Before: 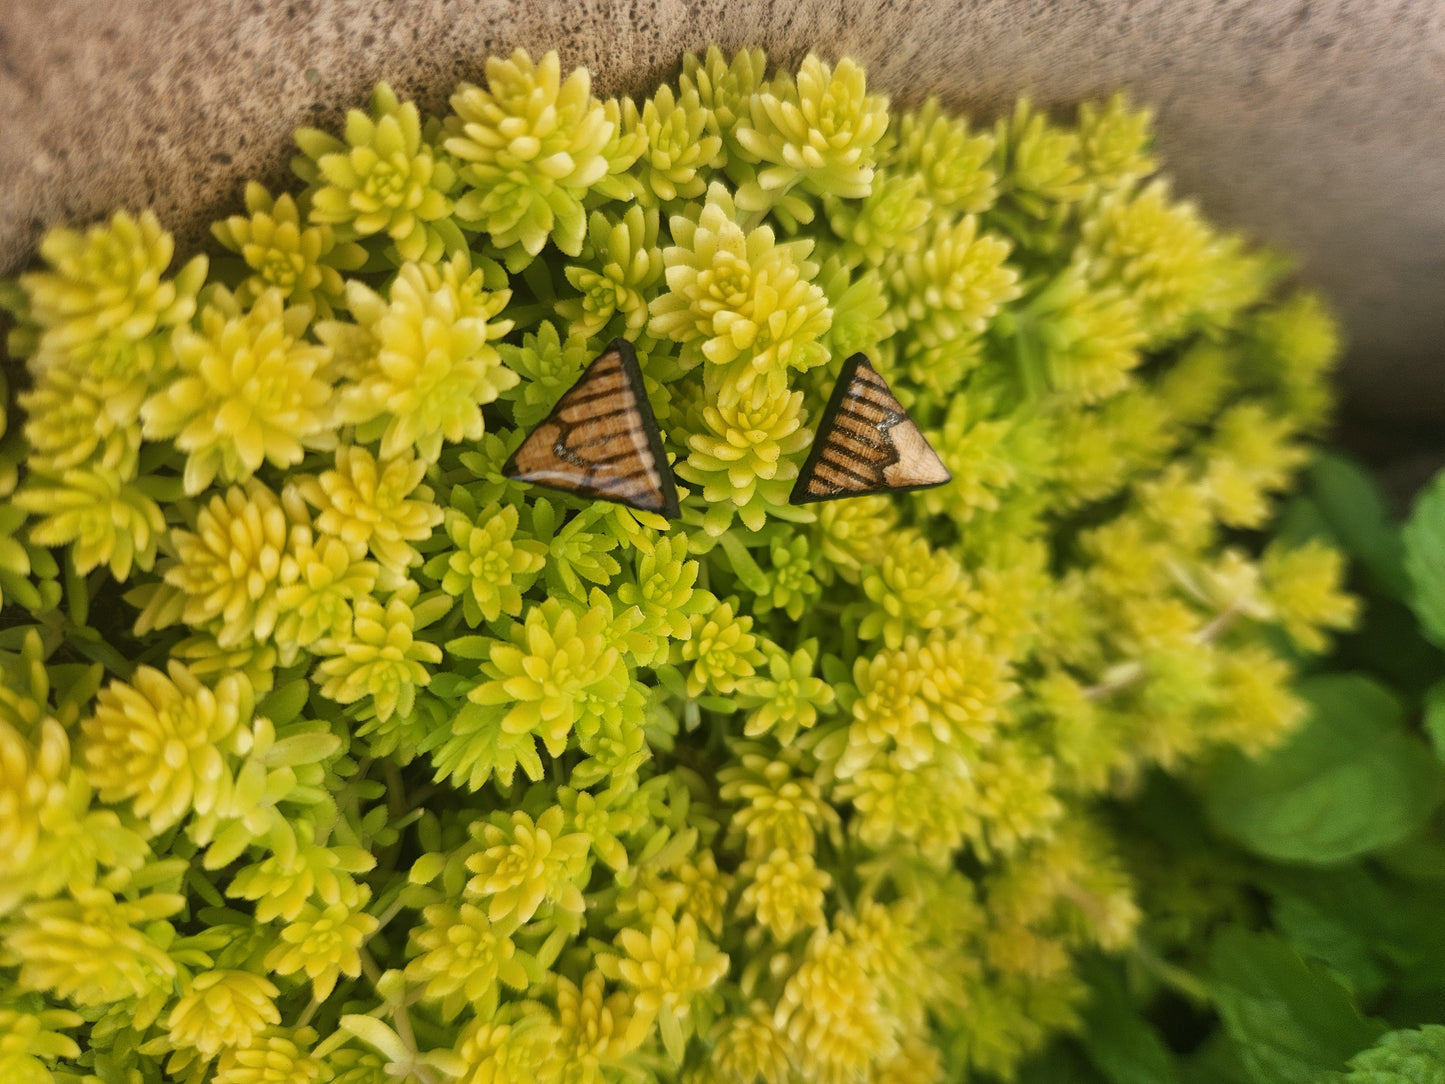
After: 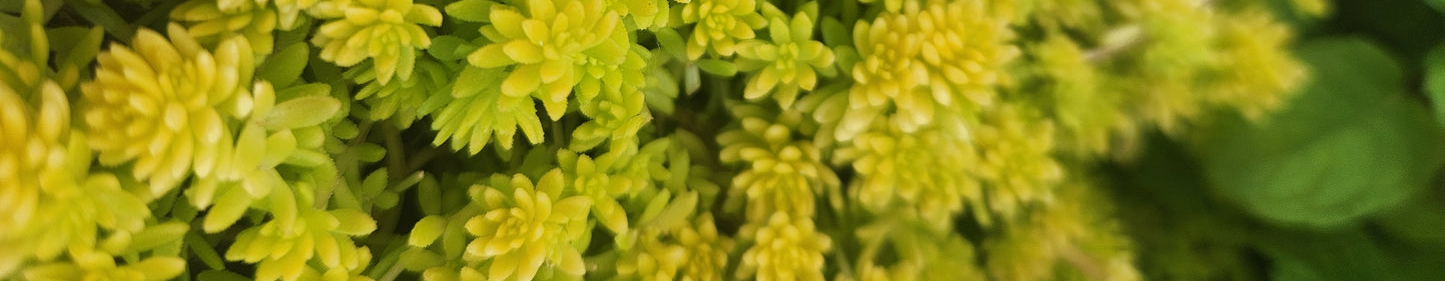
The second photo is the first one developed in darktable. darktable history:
crop and rotate: top 58.798%, bottom 15.217%
tone equalizer: edges refinement/feathering 500, mask exposure compensation -1.57 EV, preserve details no
